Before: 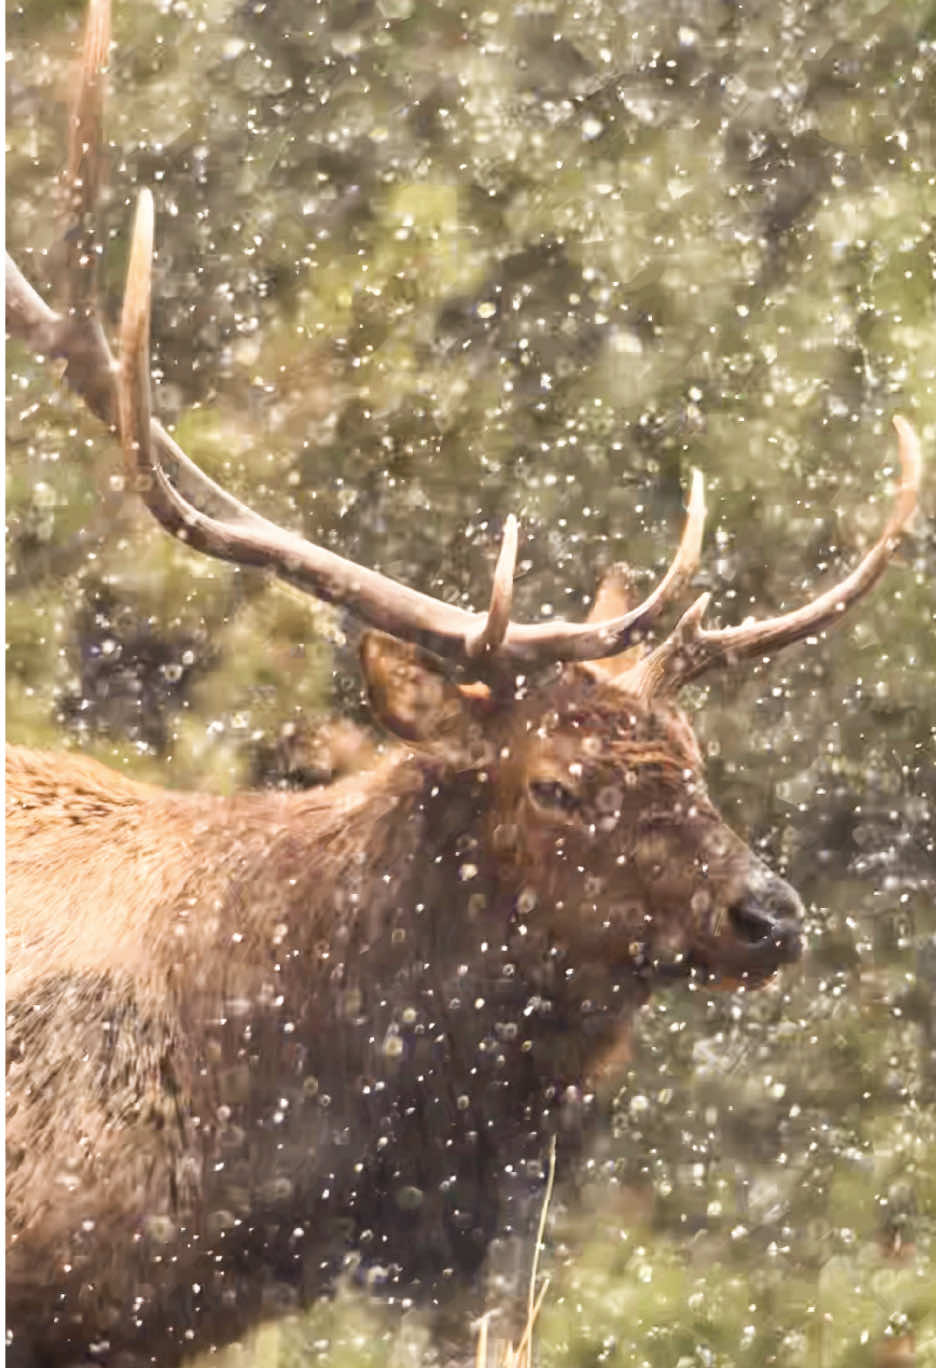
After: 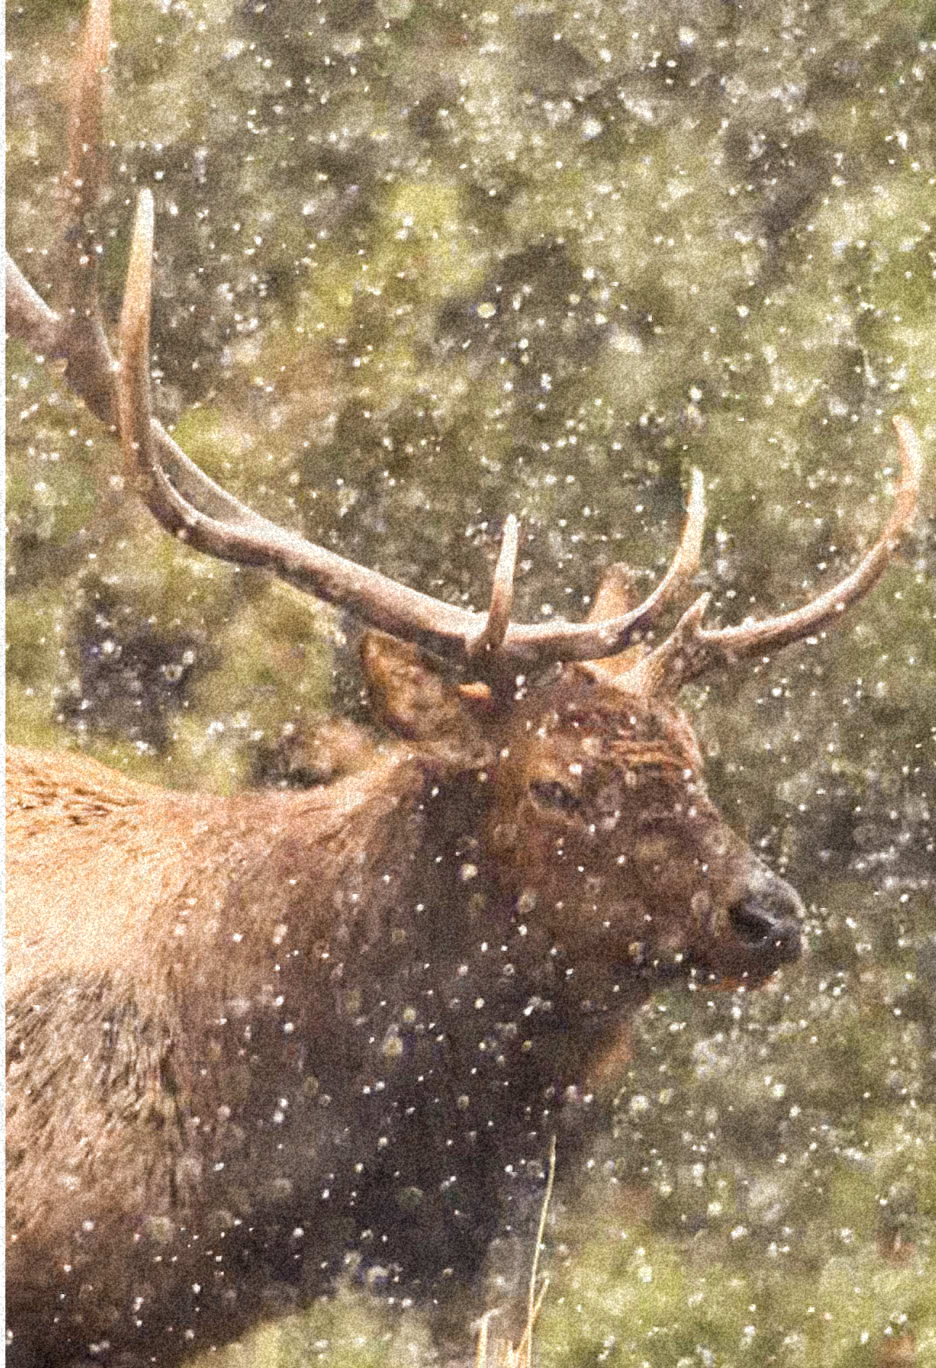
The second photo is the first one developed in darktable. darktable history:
contrast equalizer: y [[0.5, 0.5, 0.472, 0.5, 0.5, 0.5], [0.5 ×6], [0.5 ×6], [0 ×6], [0 ×6]]
grain: coarseness 46.9 ISO, strength 50.21%, mid-tones bias 0%
